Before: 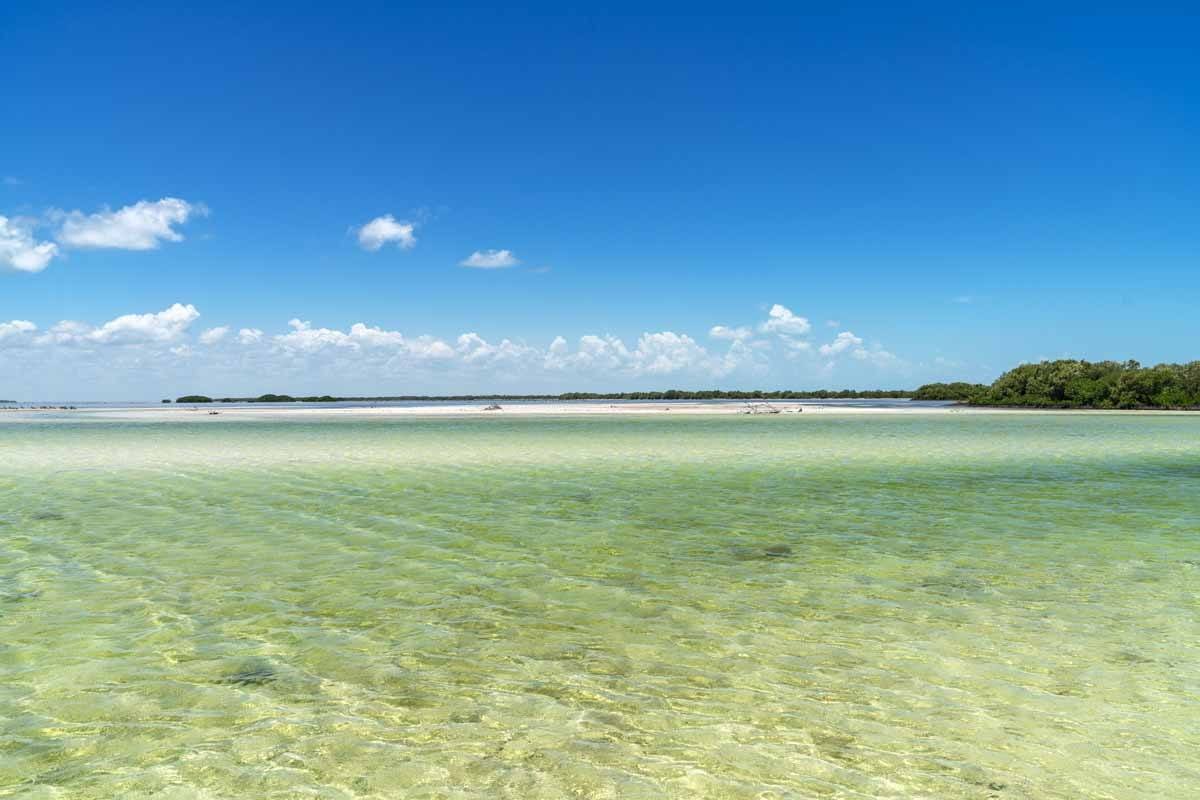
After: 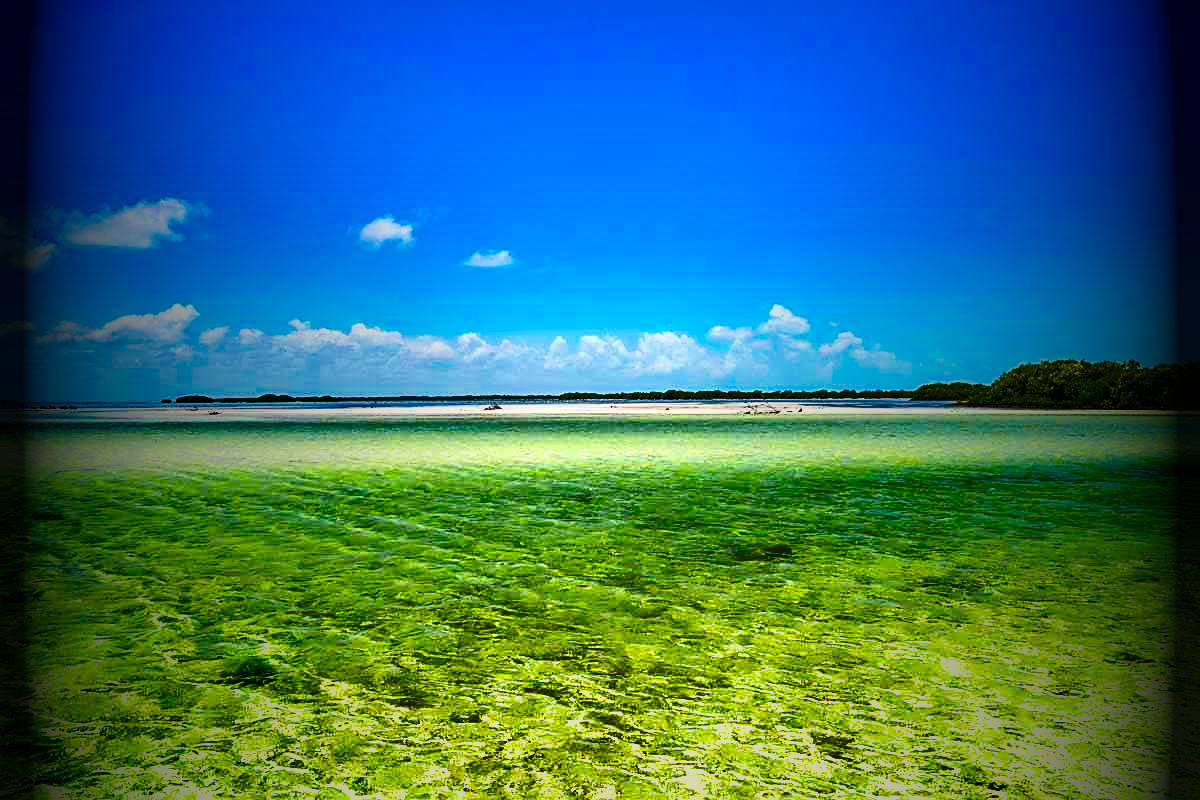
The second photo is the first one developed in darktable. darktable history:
shadows and highlights: shadows 24.22, highlights -77.33, highlights color adjustment 46.43%, soften with gaussian
color balance rgb: linear chroma grading › global chroma 14.821%, perceptual saturation grading › global saturation 25.719%, global vibrance 20%
sharpen: on, module defaults
vignetting: fall-off start 17.33%, fall-off radius 137.6%, brightness -0.994, saturation 0.496, width/height ratio 0.622, shape 0.585
base curve: curves: ch0 [(0, 0) (0.028, 0.03) (0.121, 0.232) (0.46, 0.748) (0.859, 0.968) (1, 1)], preserve colors average RGB
